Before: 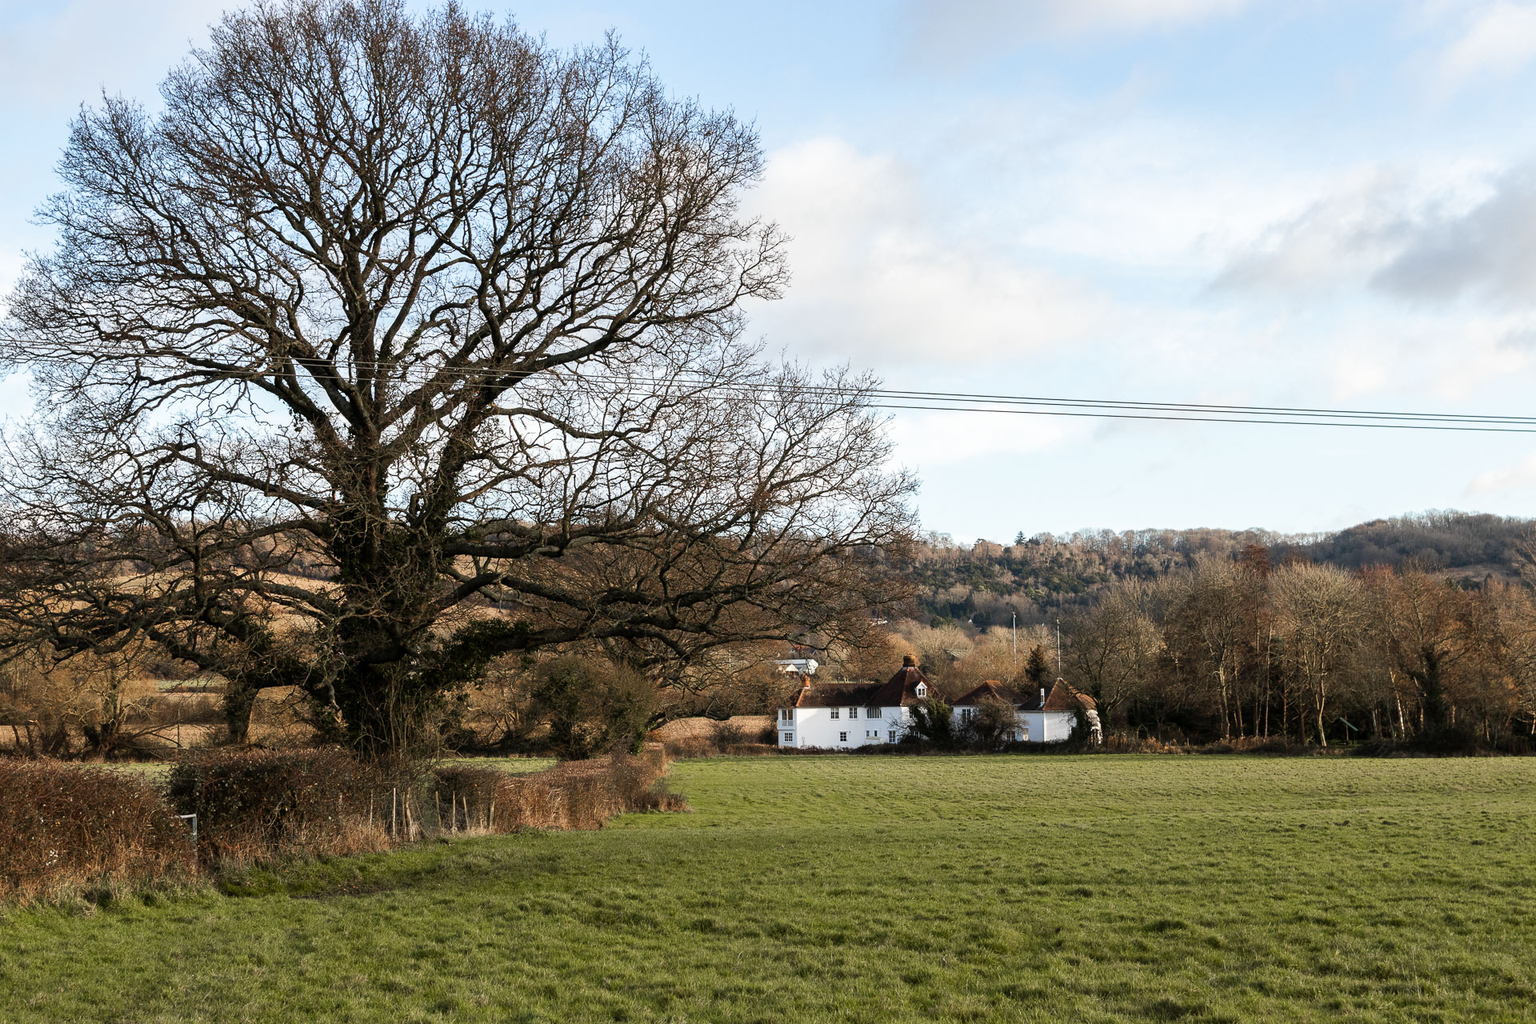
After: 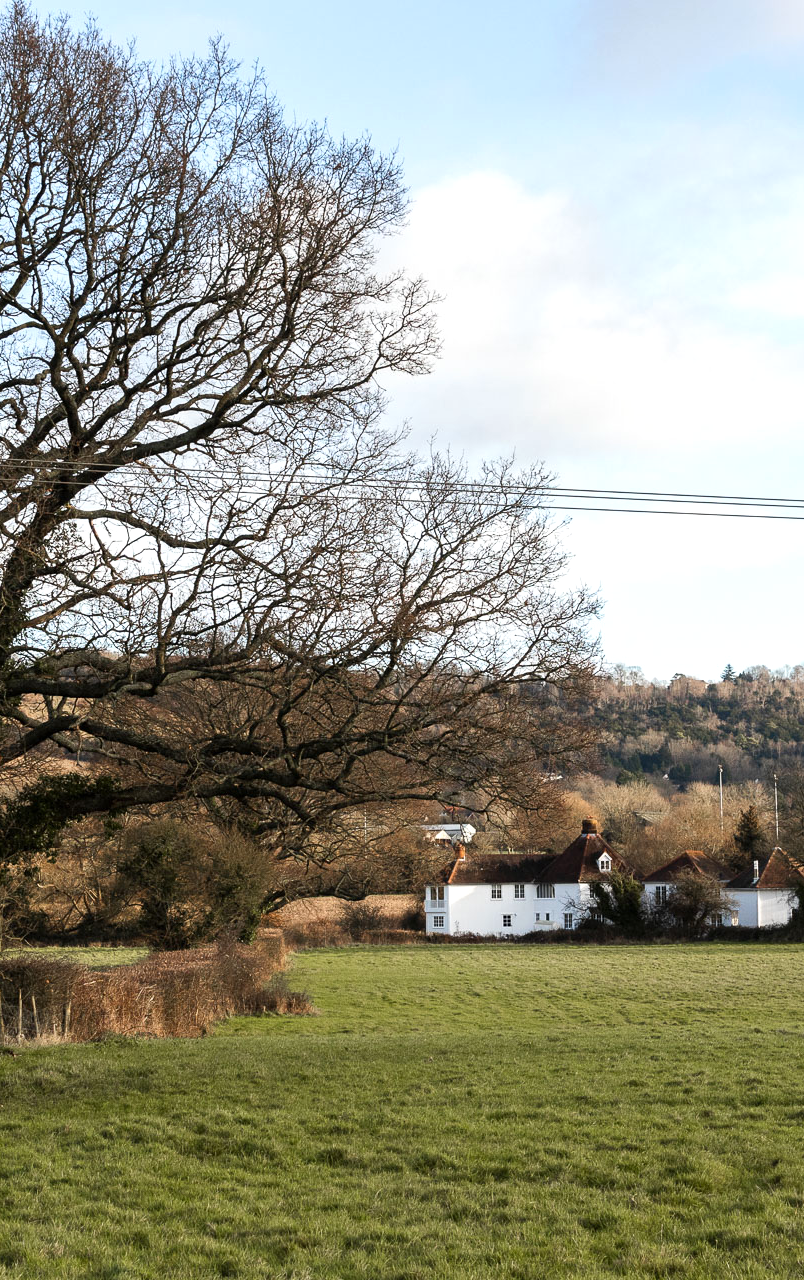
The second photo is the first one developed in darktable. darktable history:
exposure: exposure 0.202 EV, compensate exposure bias true, compensate highlight preservation false
crop: left 28.512%, right 29.592%
